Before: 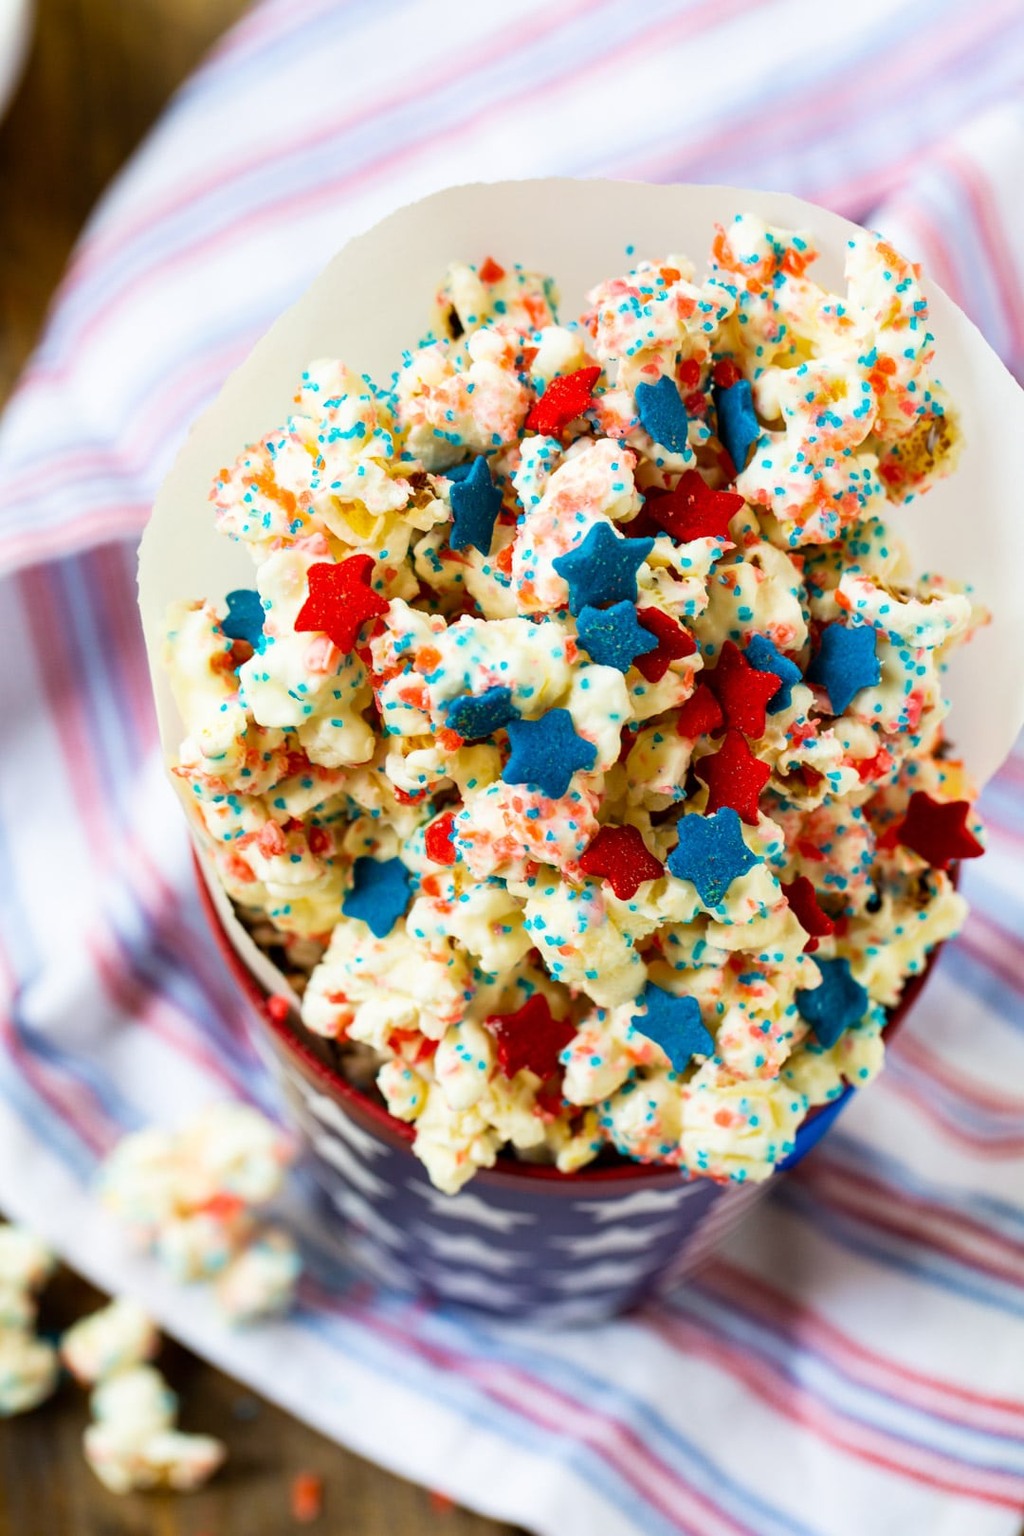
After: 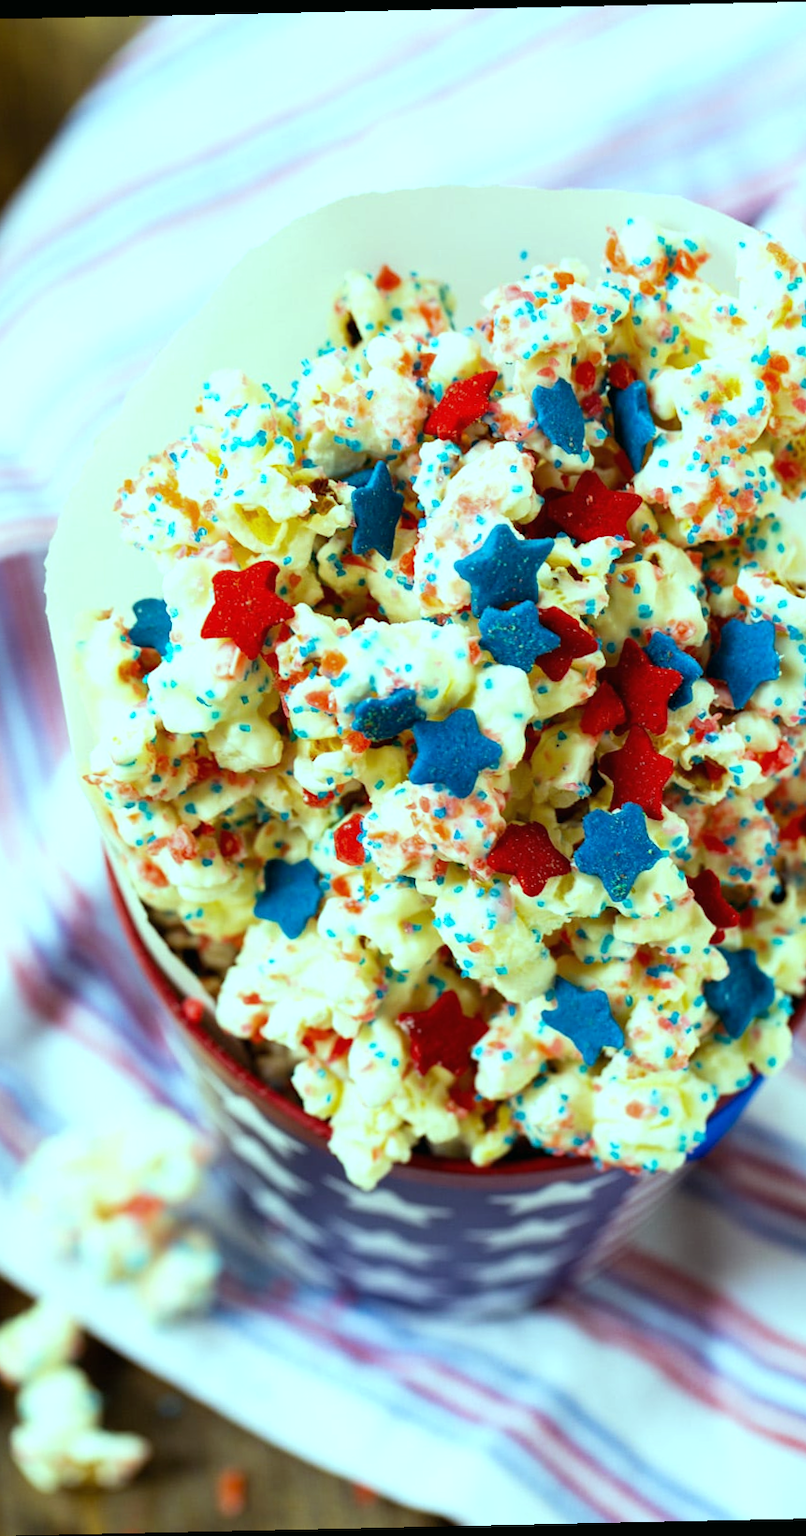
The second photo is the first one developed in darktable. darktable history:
rotate and perspective: rotation -1.24°, automatic cropping off
crop: left 9.88%, right 12.664%
color balance: mode lift, gamma, gain (sRGB), lift [0.997, 0.979, 1.021, 1.011], gamma [1, 1.084, 0.916, 0.998], gain [1, 0.87, 1.13, 1.101], contrast 4.55%, contrast fulcrum 38.24%, output saturation 104.09%
